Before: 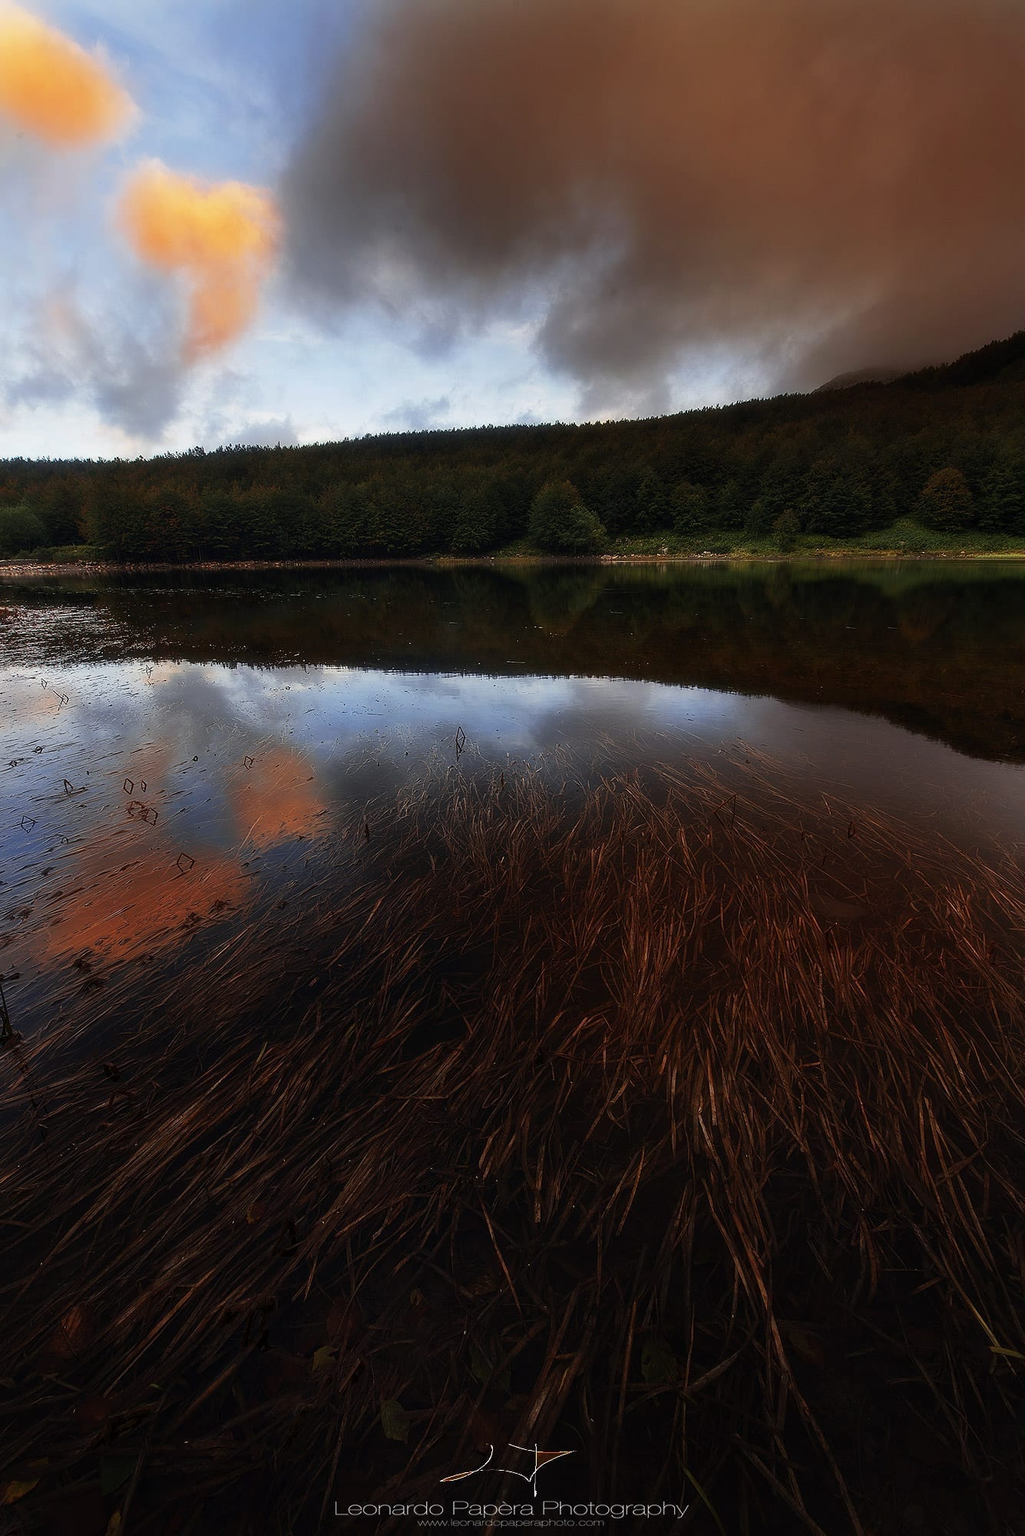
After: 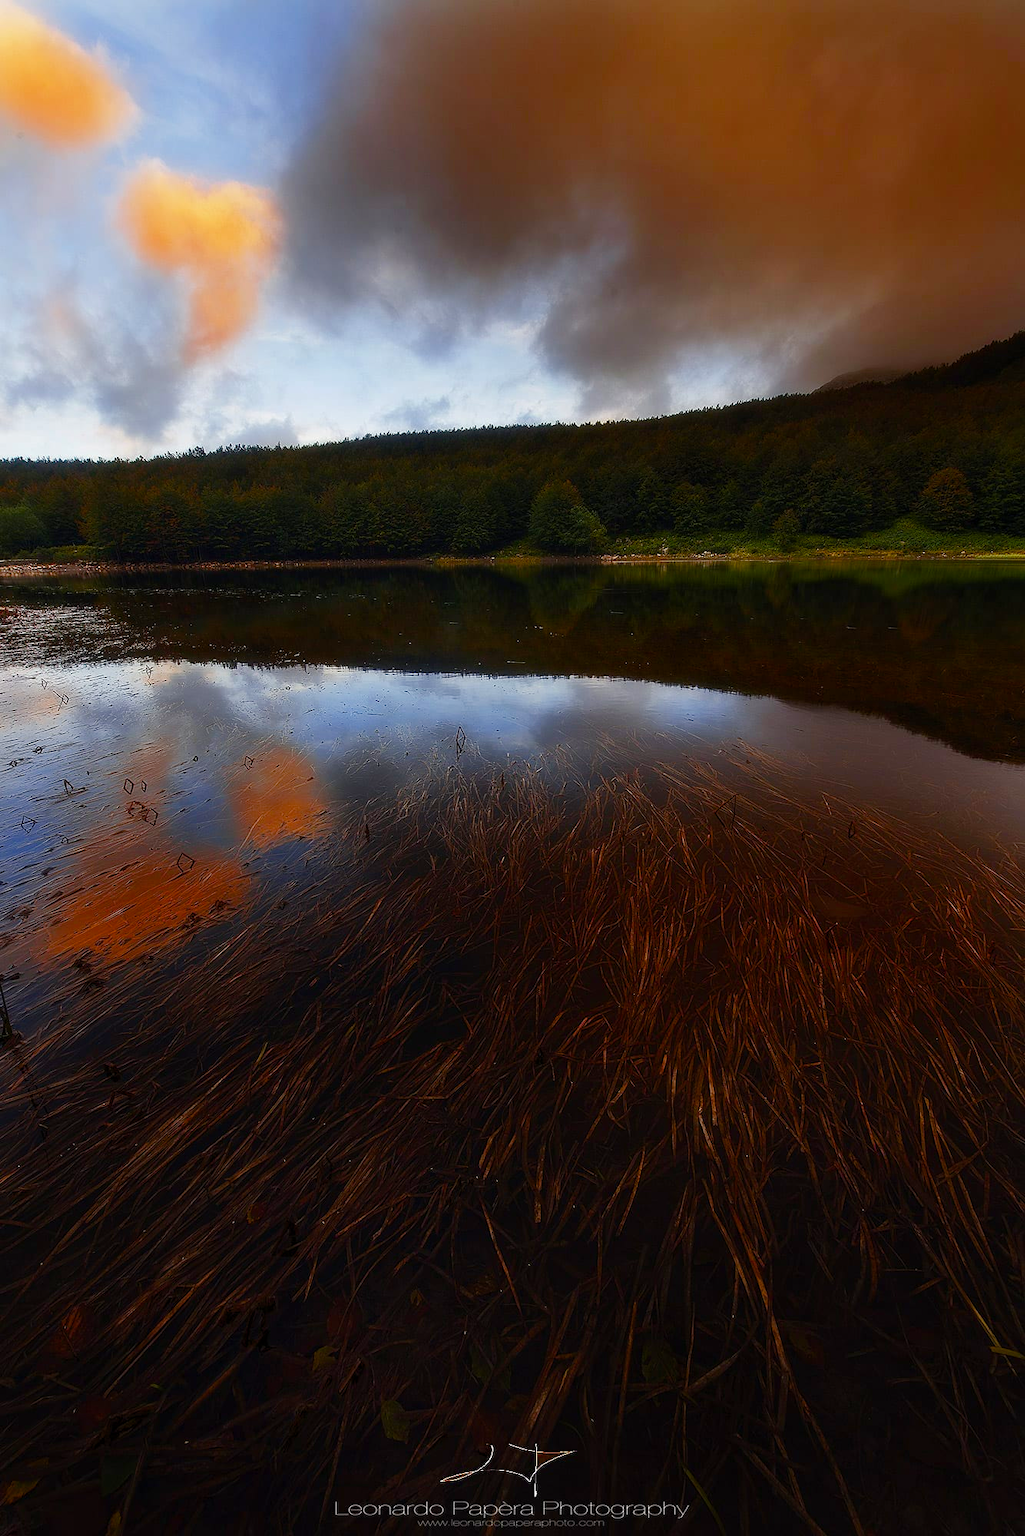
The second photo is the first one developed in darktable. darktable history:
color balance rgb: perceptual saturation grading › global saturation 44.822%, perceptual saturation grading › highlights -50.21%, perceptual saturation grading › shadows 30.198%, global vibrance 20%
